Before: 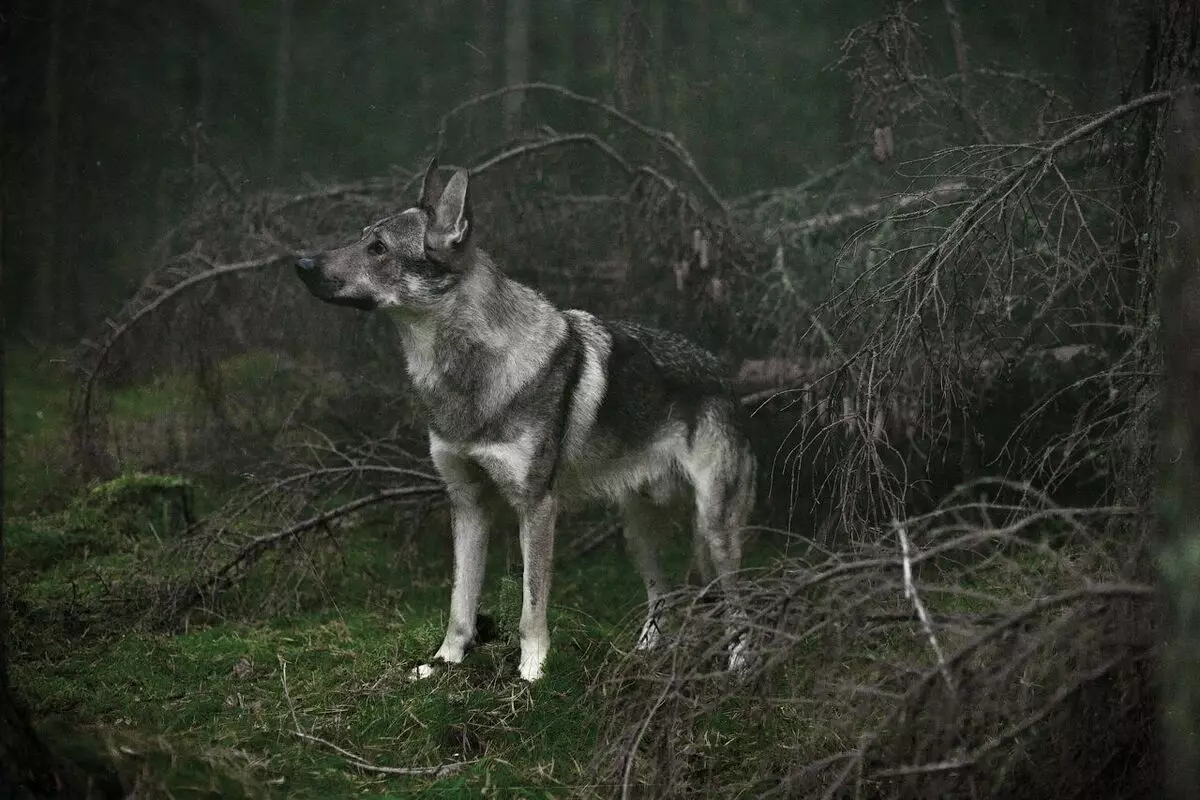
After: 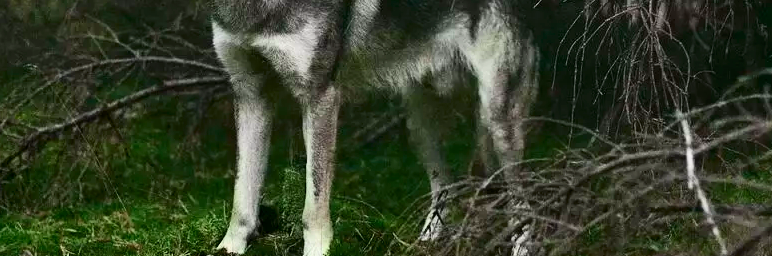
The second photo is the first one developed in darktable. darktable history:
crop: left 18.091%, top 51.13%, right 17.525%, bottom 16.85%
tone curve: curves: ch0 [(0, 0.003) (0.044, 0.032) (0.12, 0.089) (0.197, 0.168) (0.281, 0.273) (0.468, 0.548) (0.588, 0.71) (0.701, 0.815) (0.86, 0.922) (1, 0.982)]; ch1 [(0, 0) (0.247, 0.215) (0.433, 0.382) (0.466, 0.426) (0.493, 0.481) (0.501, 0.5) (0.517, 0.524) (0.557, 0.582) (0.598, 0.651) (0.671, 0.735) (0.796, 0.85) (1, 1)]; ch2 [(0, 0) (0.249, 0.216) (0.357, 0.317) (0.448, 0.432) (0.478, 0.492) (0.498, 0.499) (0.517, 0.53) (0.537, 0.57) (0.569, 0.623) (0.61, 0.663) (0.706, 0.75) (0.808, 0.809) (0.991, 0.968)], color space Lab, independent channels, preserve colors none
